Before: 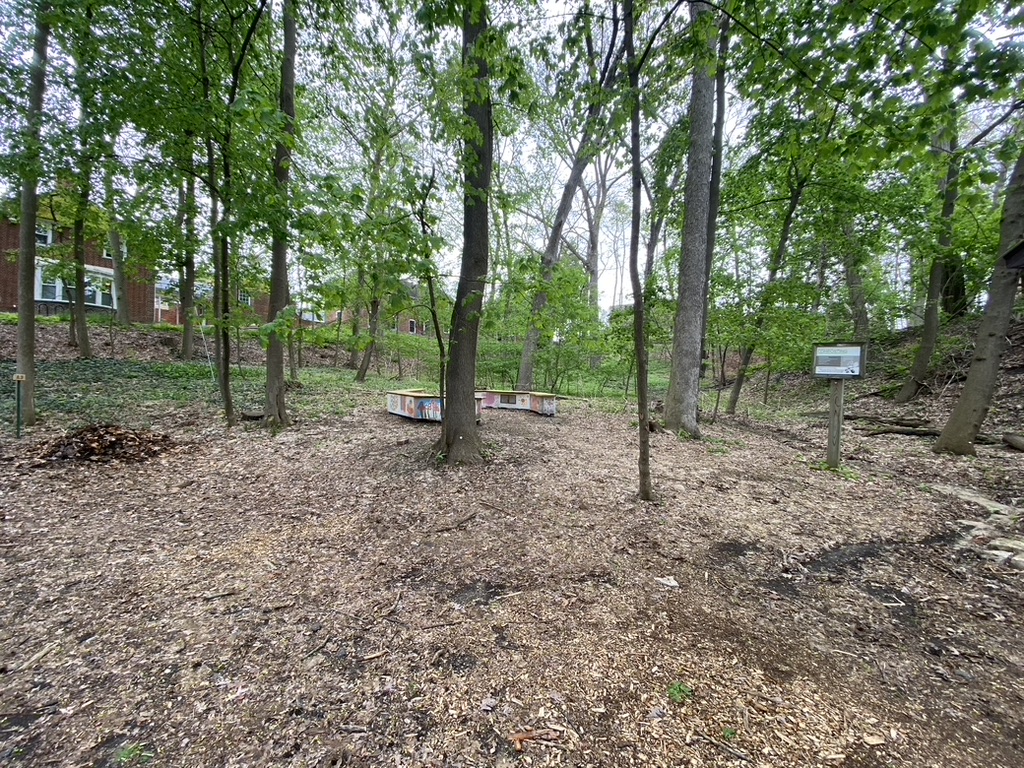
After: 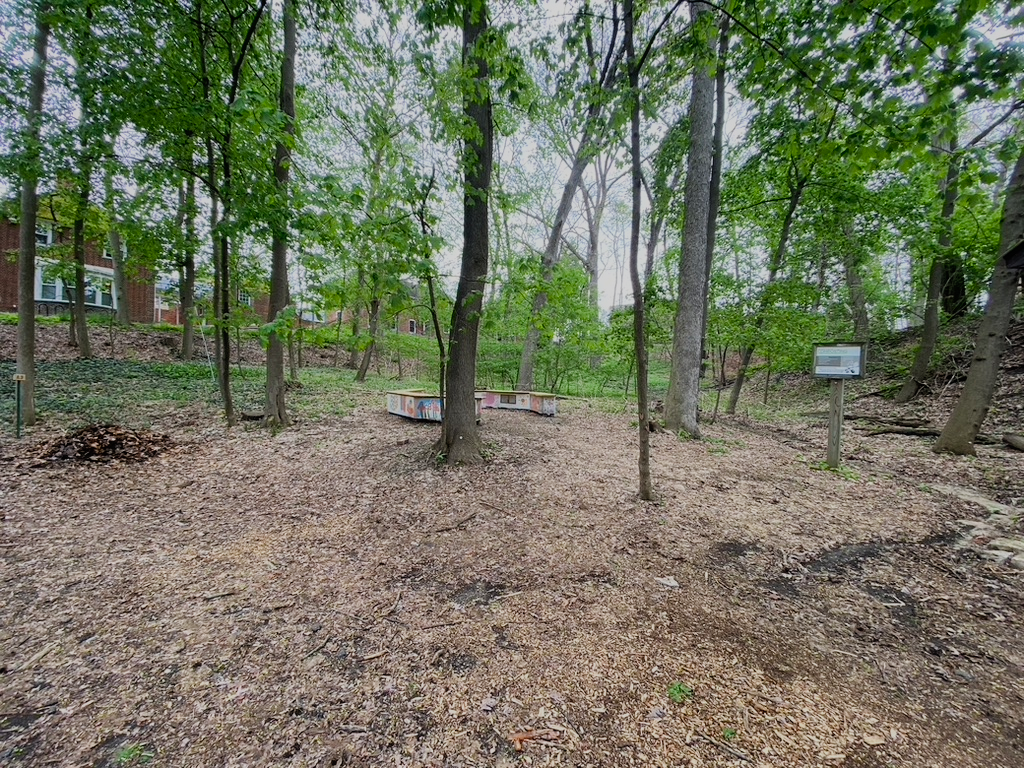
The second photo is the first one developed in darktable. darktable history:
contrast equalizer: y [[0.5, 0.488, 0.462, 0.461, 0.491, 0.5], [0.5 ×6], [0.5 ×6], [0 ×6], [0 ×6]]
filmic rgb: black relative exposure -7.65 EV, white relative exposure 4.56 EV, hardness 3.61
